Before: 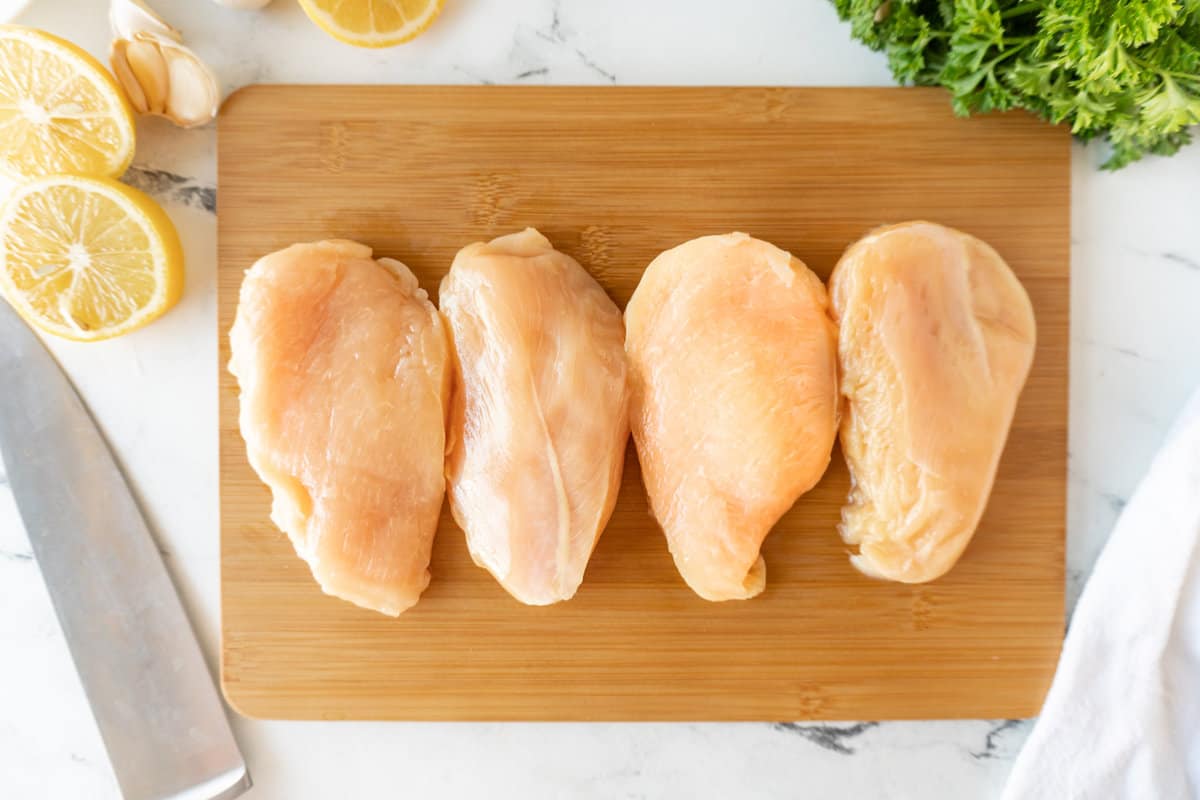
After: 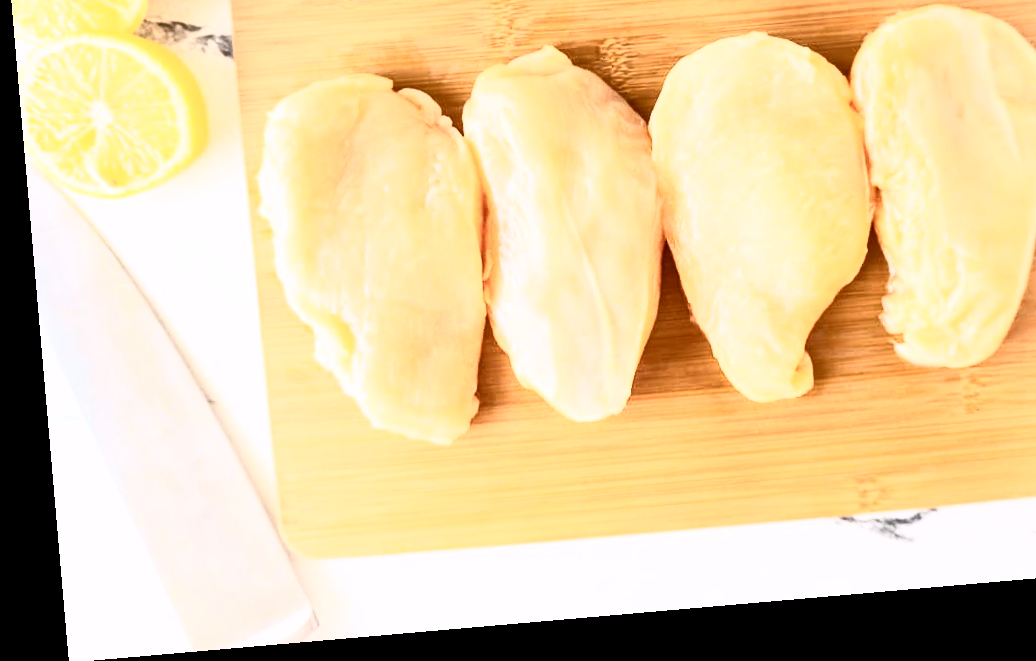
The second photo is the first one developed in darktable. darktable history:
color calibration: x 0.355, y 0.367, temperature 4700.38 K
rotate and perspective: rotation -4.98°, automatic cropping off
crop: top 26.531%, right 17.959%
white balance: emerald 1
contrast brightness saturation: contrast 0.83, brightness 0.59, saturation 0.59
color correction: highlights a* 5.59, highlights b* 5.24, saturation 0.68
